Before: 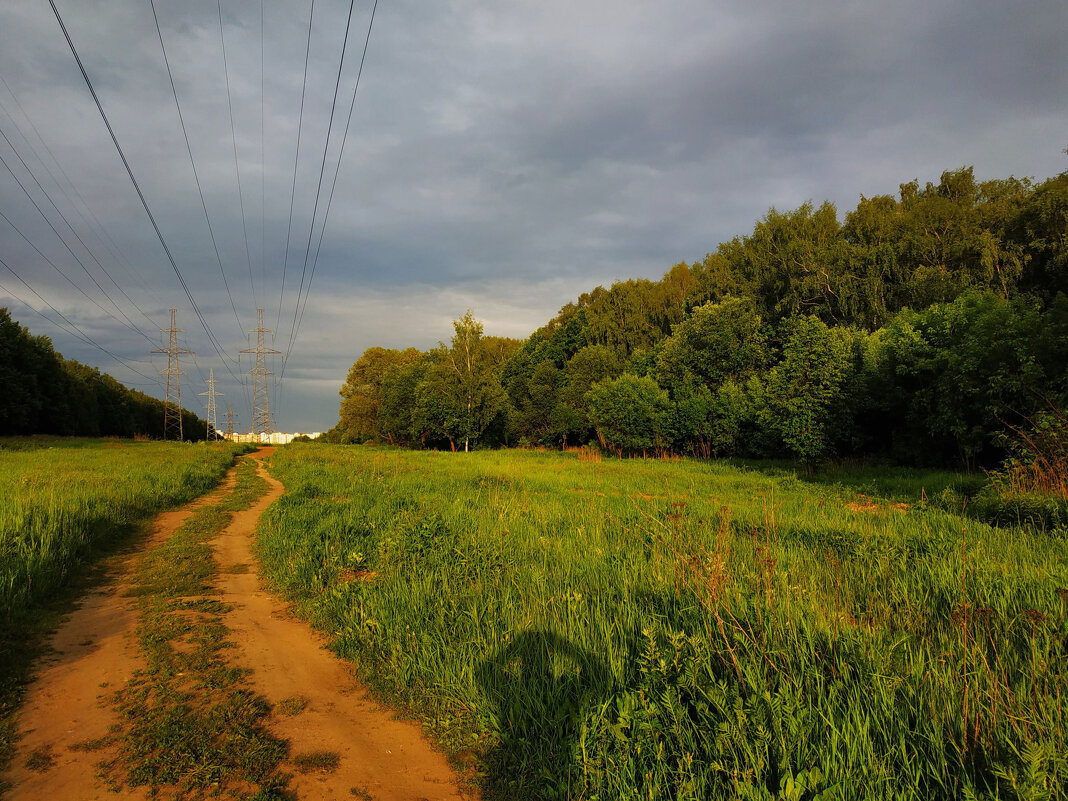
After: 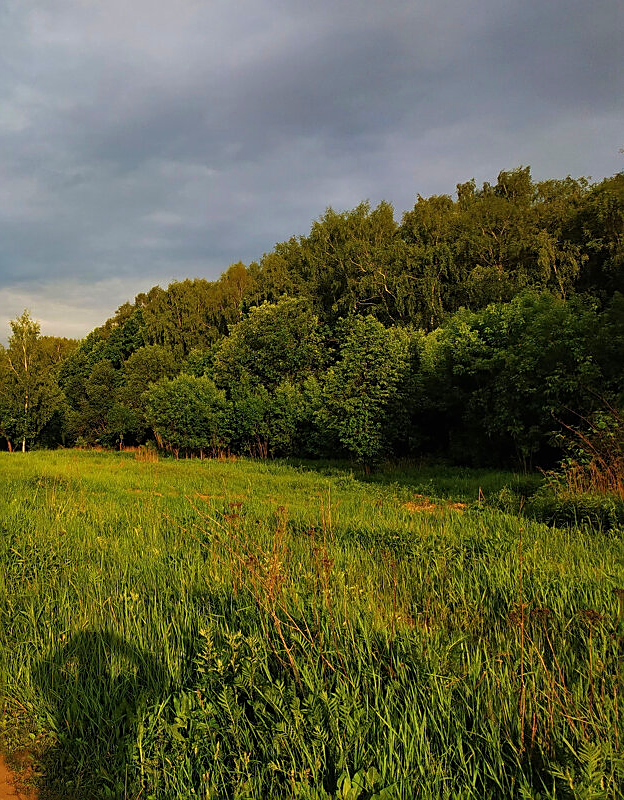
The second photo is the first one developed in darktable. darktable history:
crop: left 41.489%
sharpen: on, module defaults
velvia: on, module defaults
